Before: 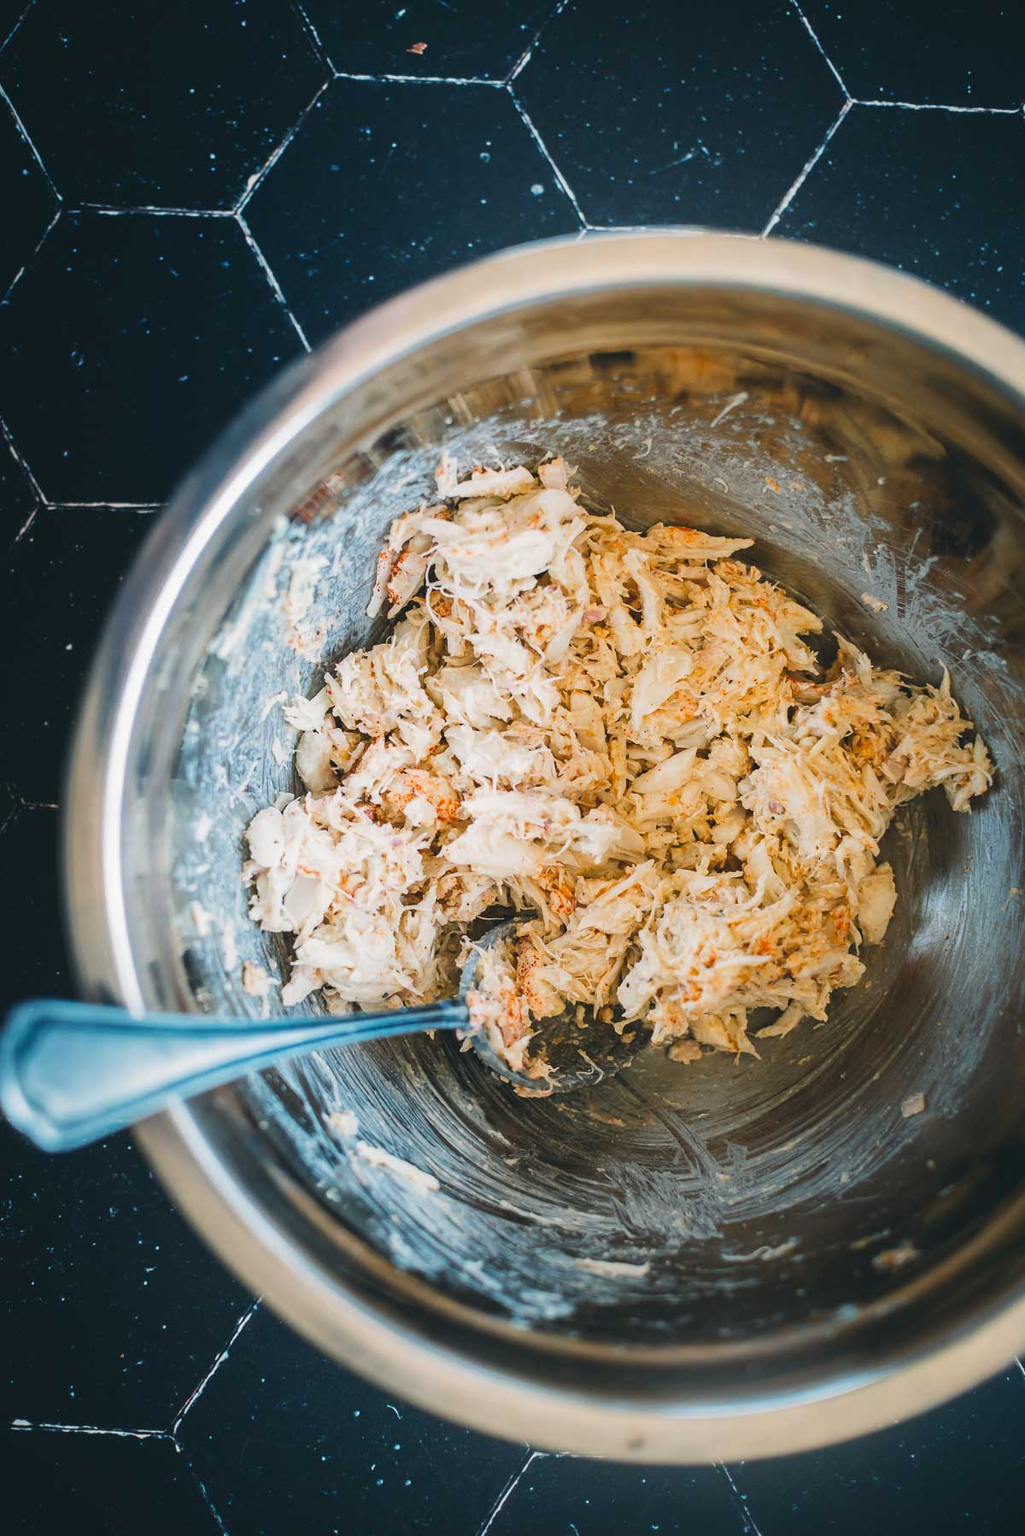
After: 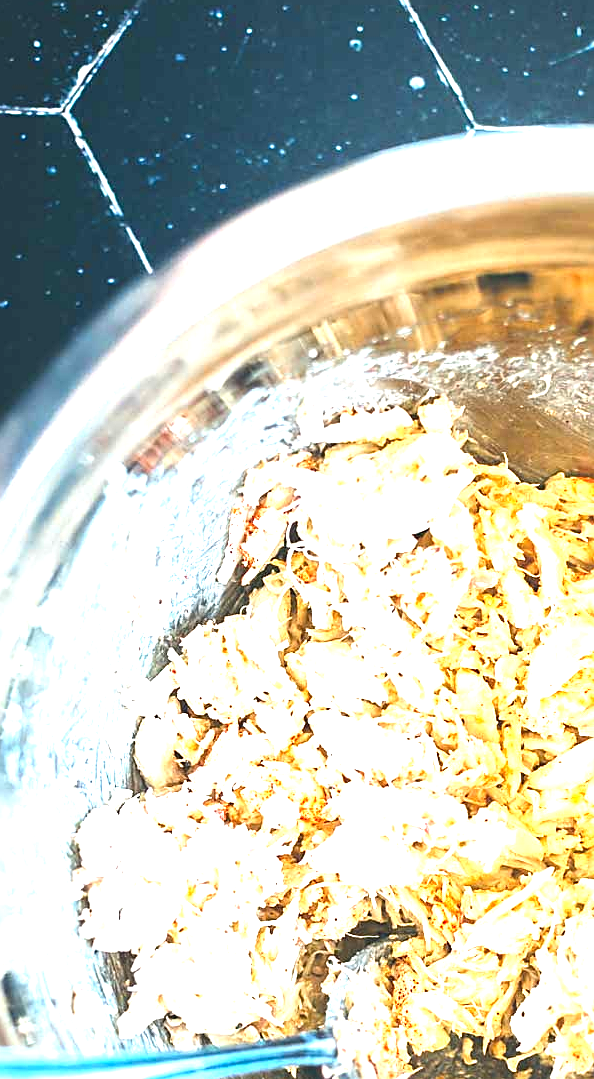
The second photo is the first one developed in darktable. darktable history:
crop: left 17.722%, top 7.745%, right 32.733%, bottom 32.221%
exposure: black level correction 0, exposure 1.738 EV, compensate highlight preservation false
sharpen: on, module defaults
